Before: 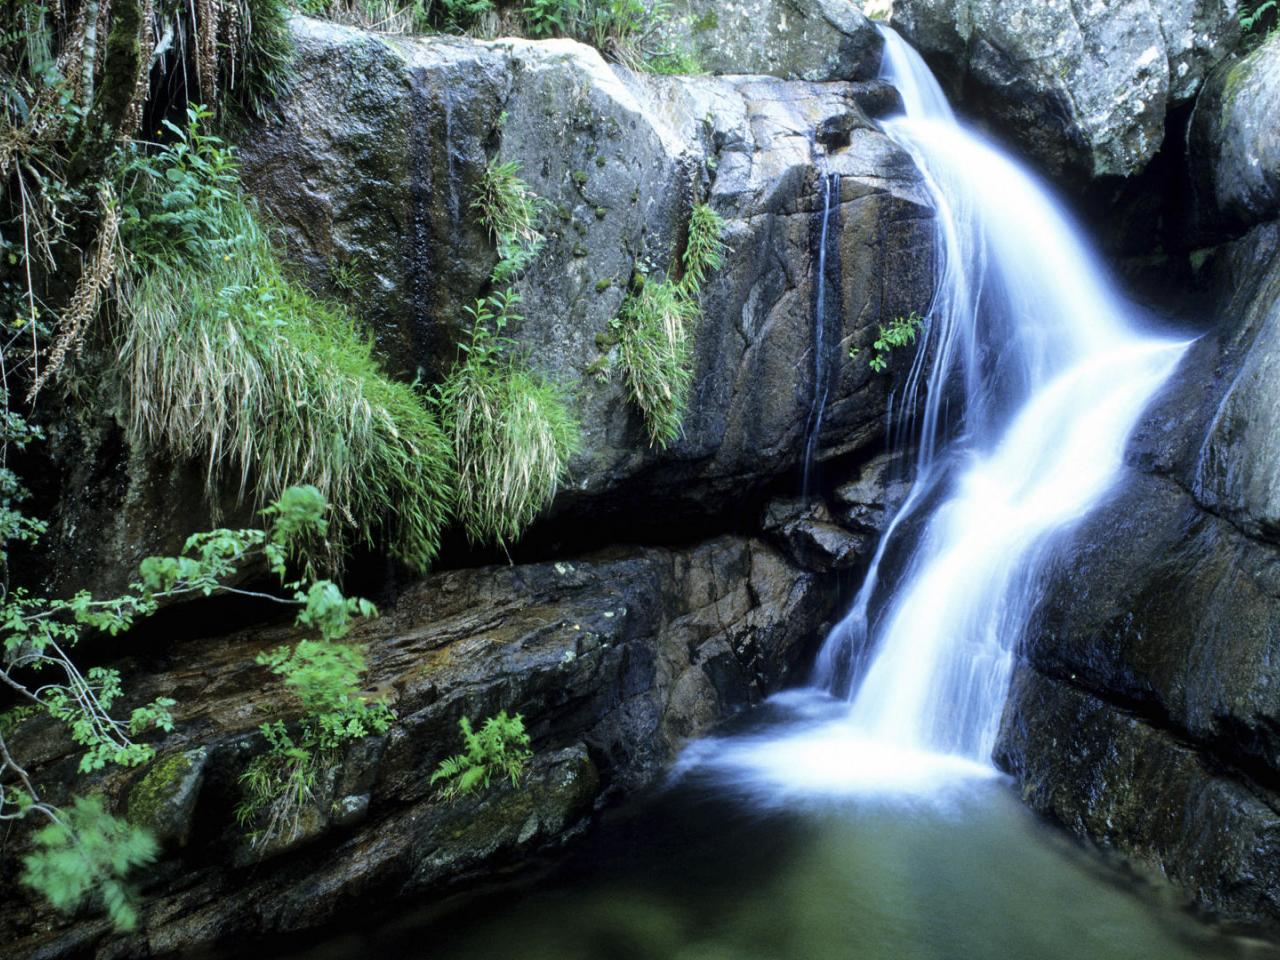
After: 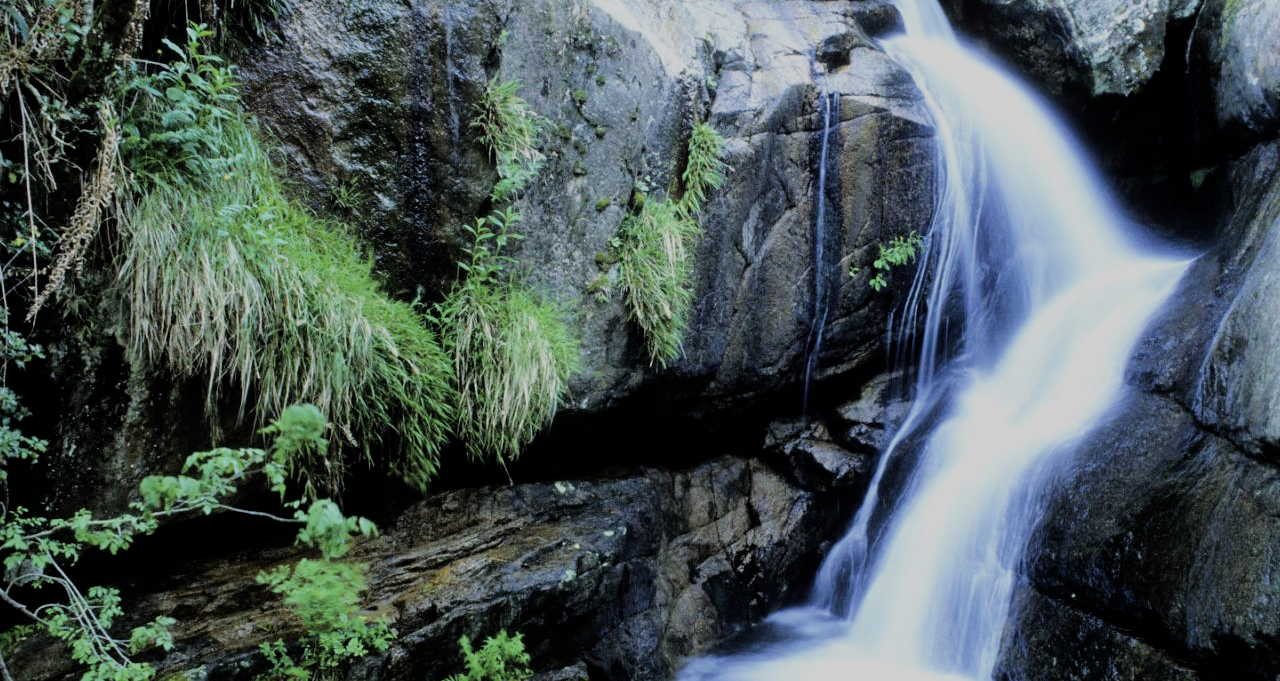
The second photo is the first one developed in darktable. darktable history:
exposure: compensate highlight preservation false
filmic rgb: black relative exposure -7.28 EV, white relative exposure 5.06 EV, hardness 3.19
crop and rotate: top 8.516%, bottom 20.508%
